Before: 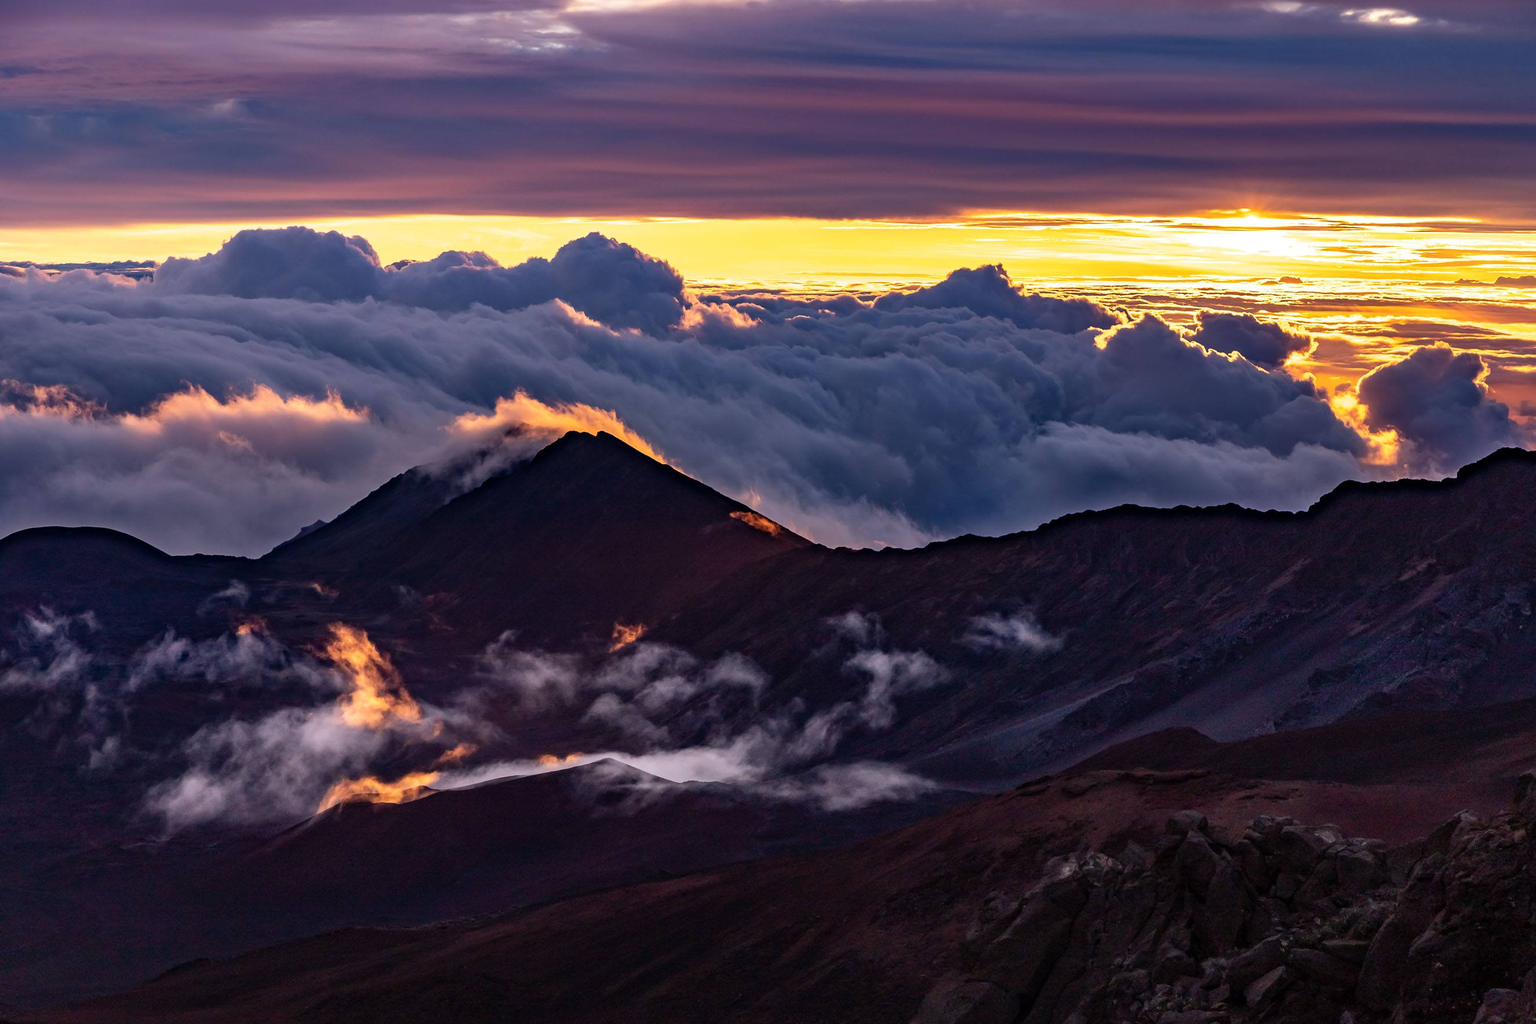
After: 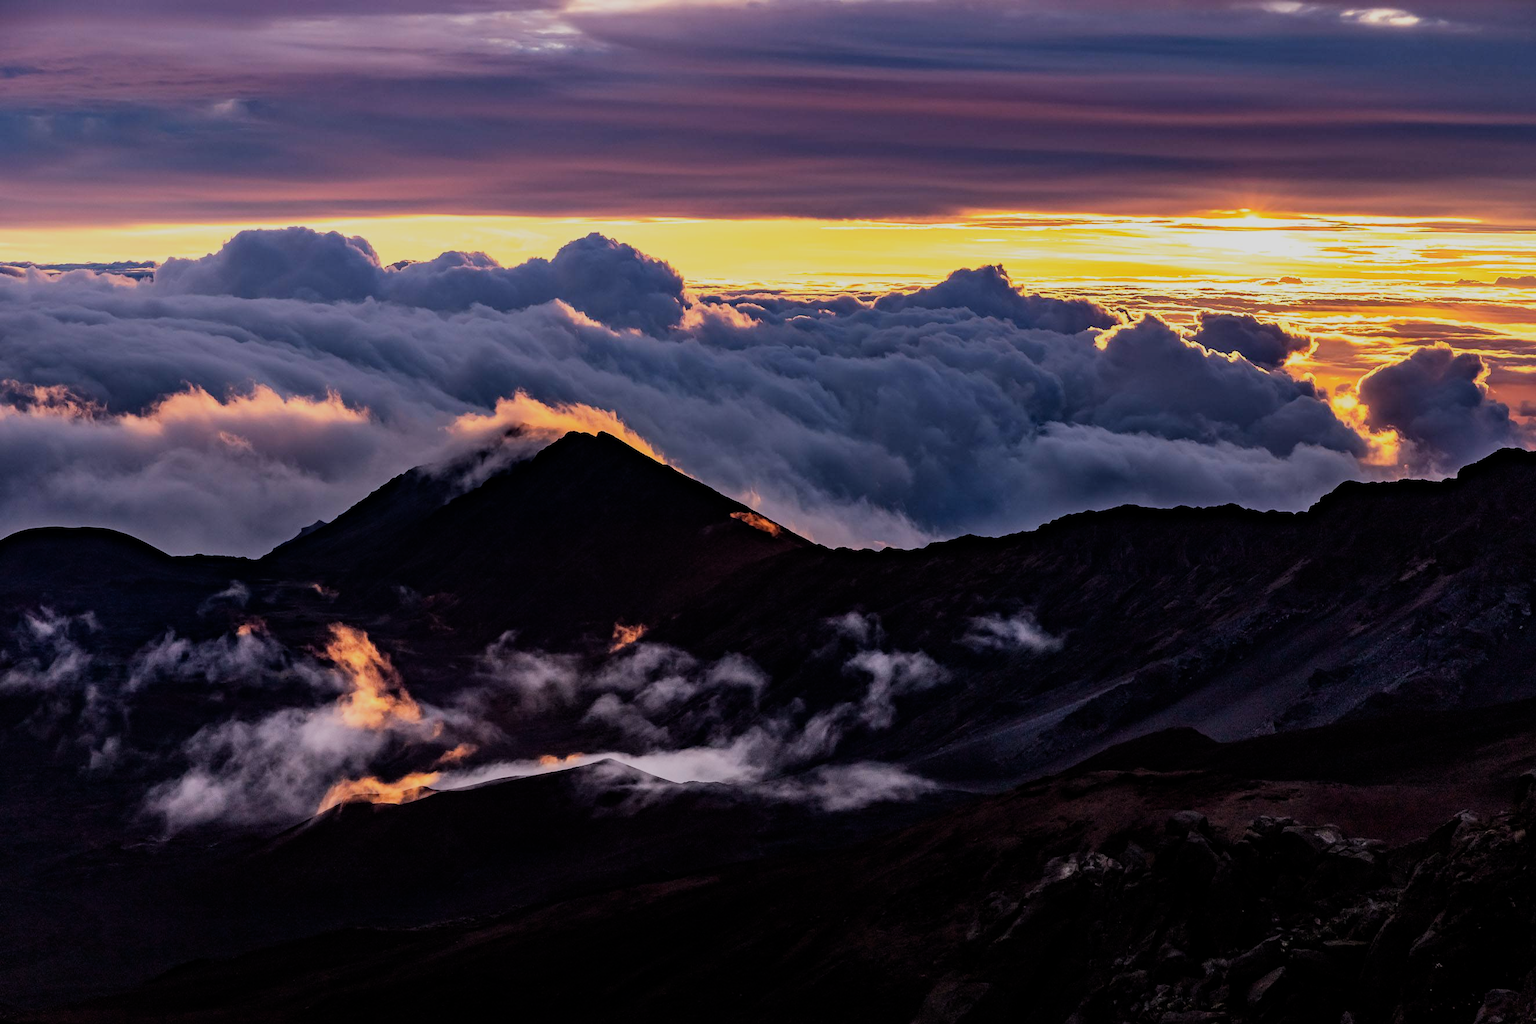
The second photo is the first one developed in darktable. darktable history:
filmic rgb: middle gray luminance 29.26%, black relative exposure -10.39 EV, white relative exposure 5.49 EV, target black luminance 0%, hardness 3.93, latitude 1.92%, contrast 1.122, highlights saturation mix 3.67%, shadows ↔ highlights balance 15.41%
